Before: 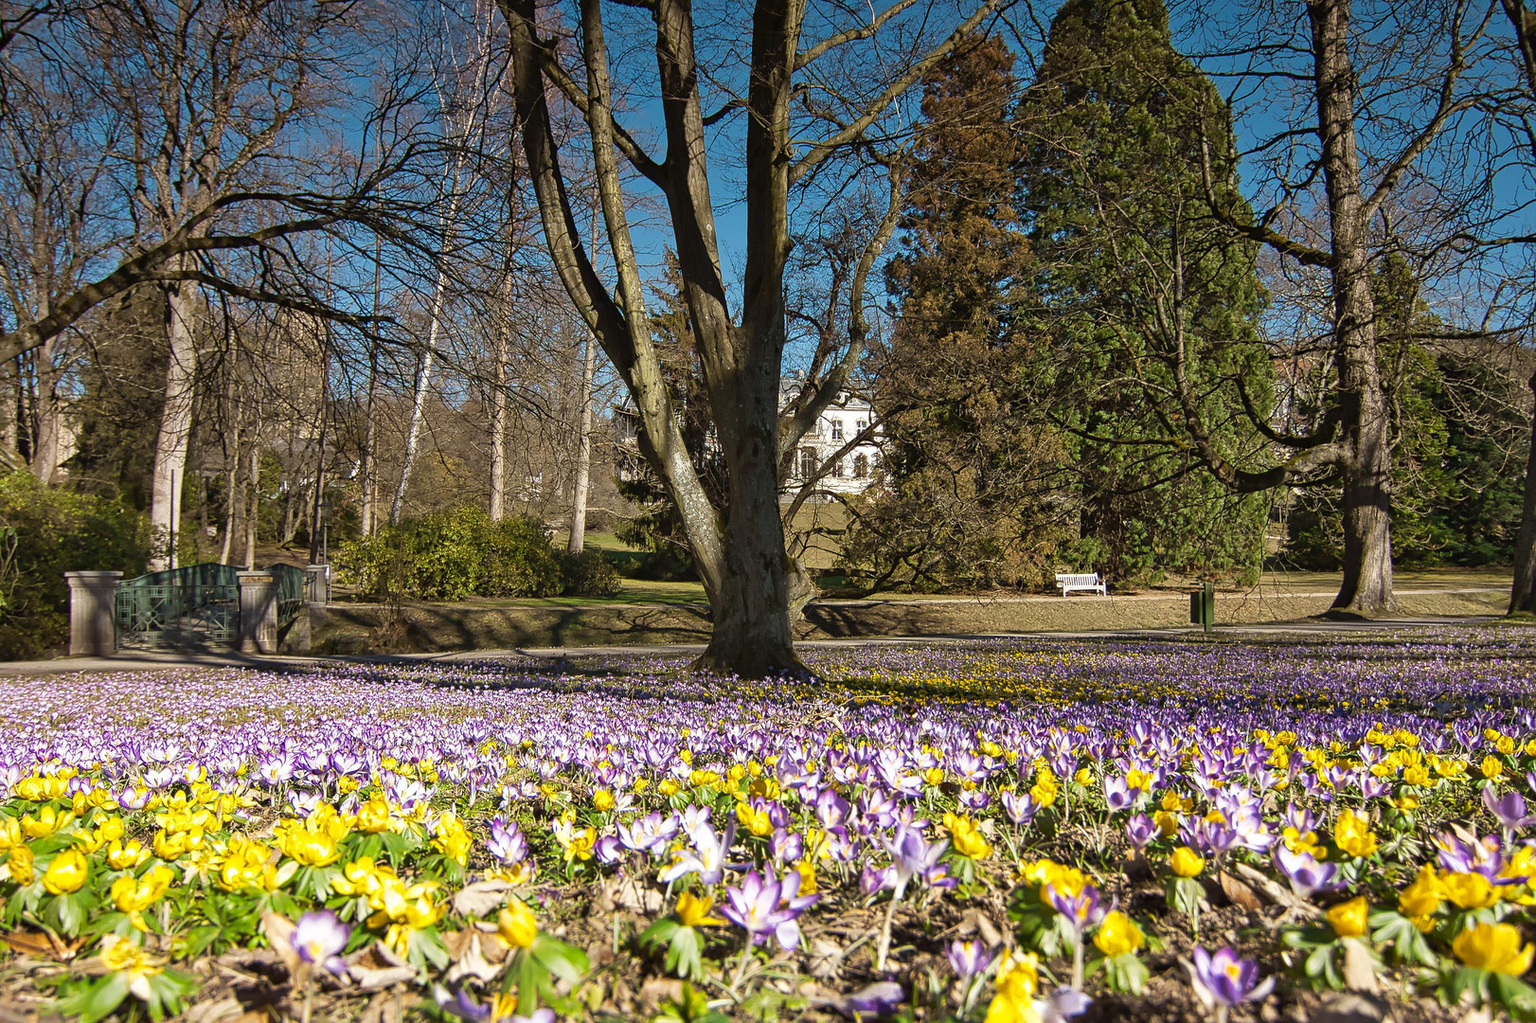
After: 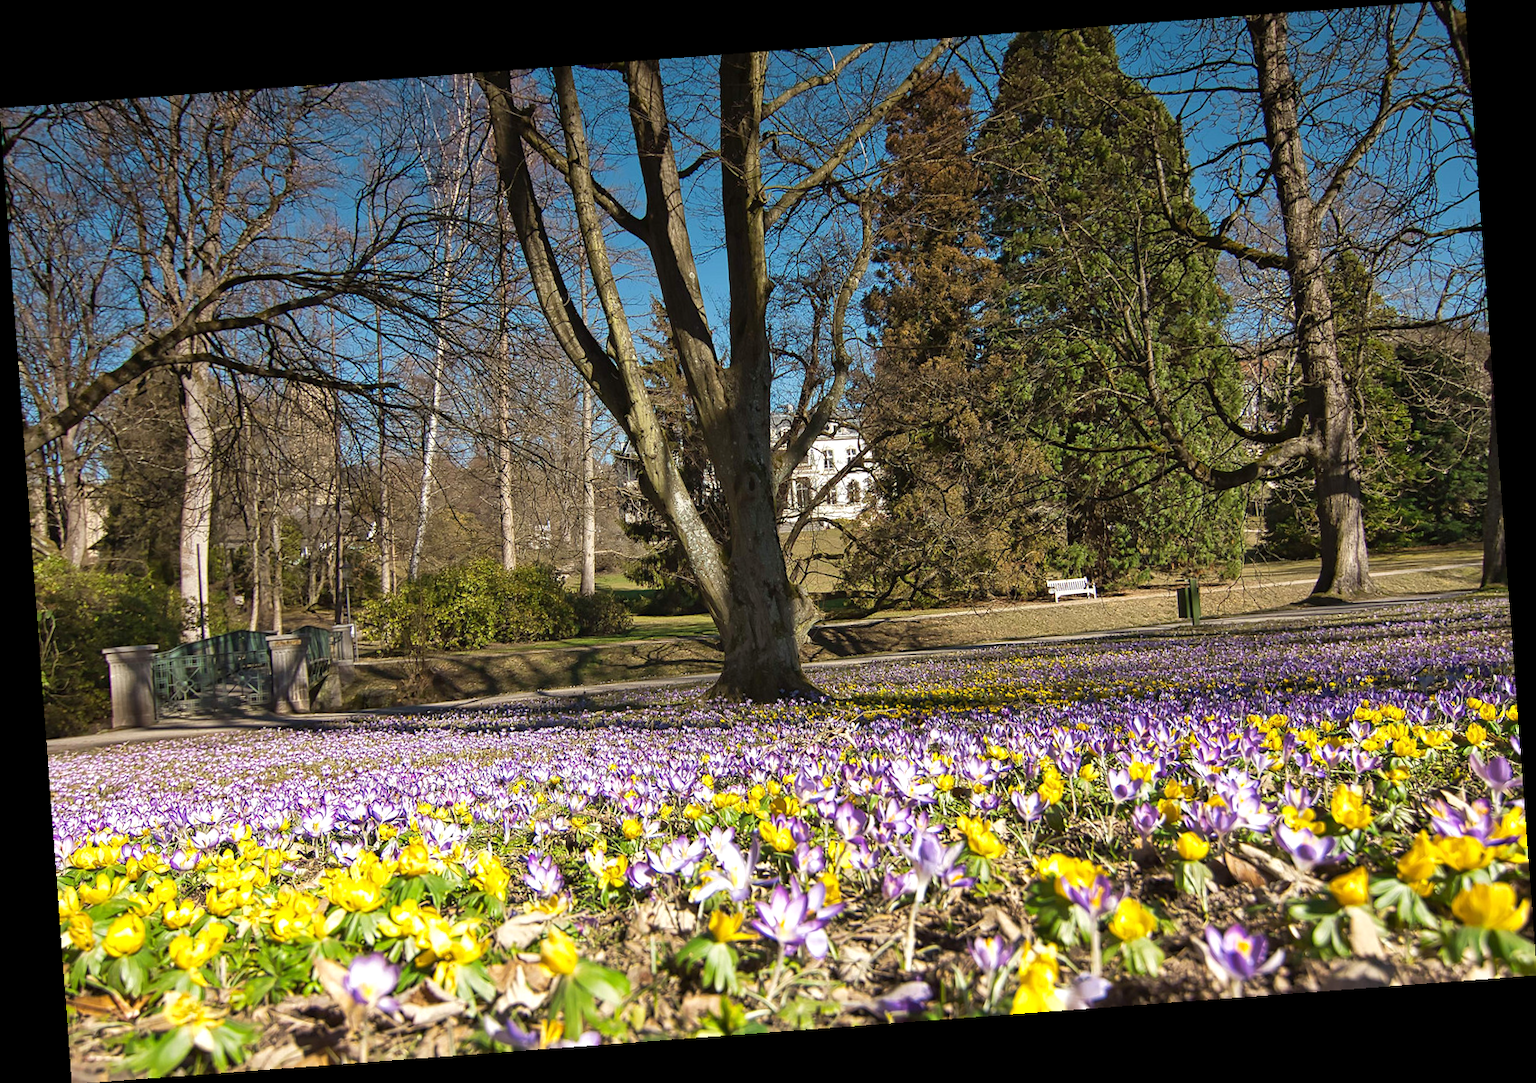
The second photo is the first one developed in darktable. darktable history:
exposure: exposure 0.178 EV, compensate exposure bias true, compensate highlight preservation false
rotate and perspective: rotation -4.25°, automatic cropping off
